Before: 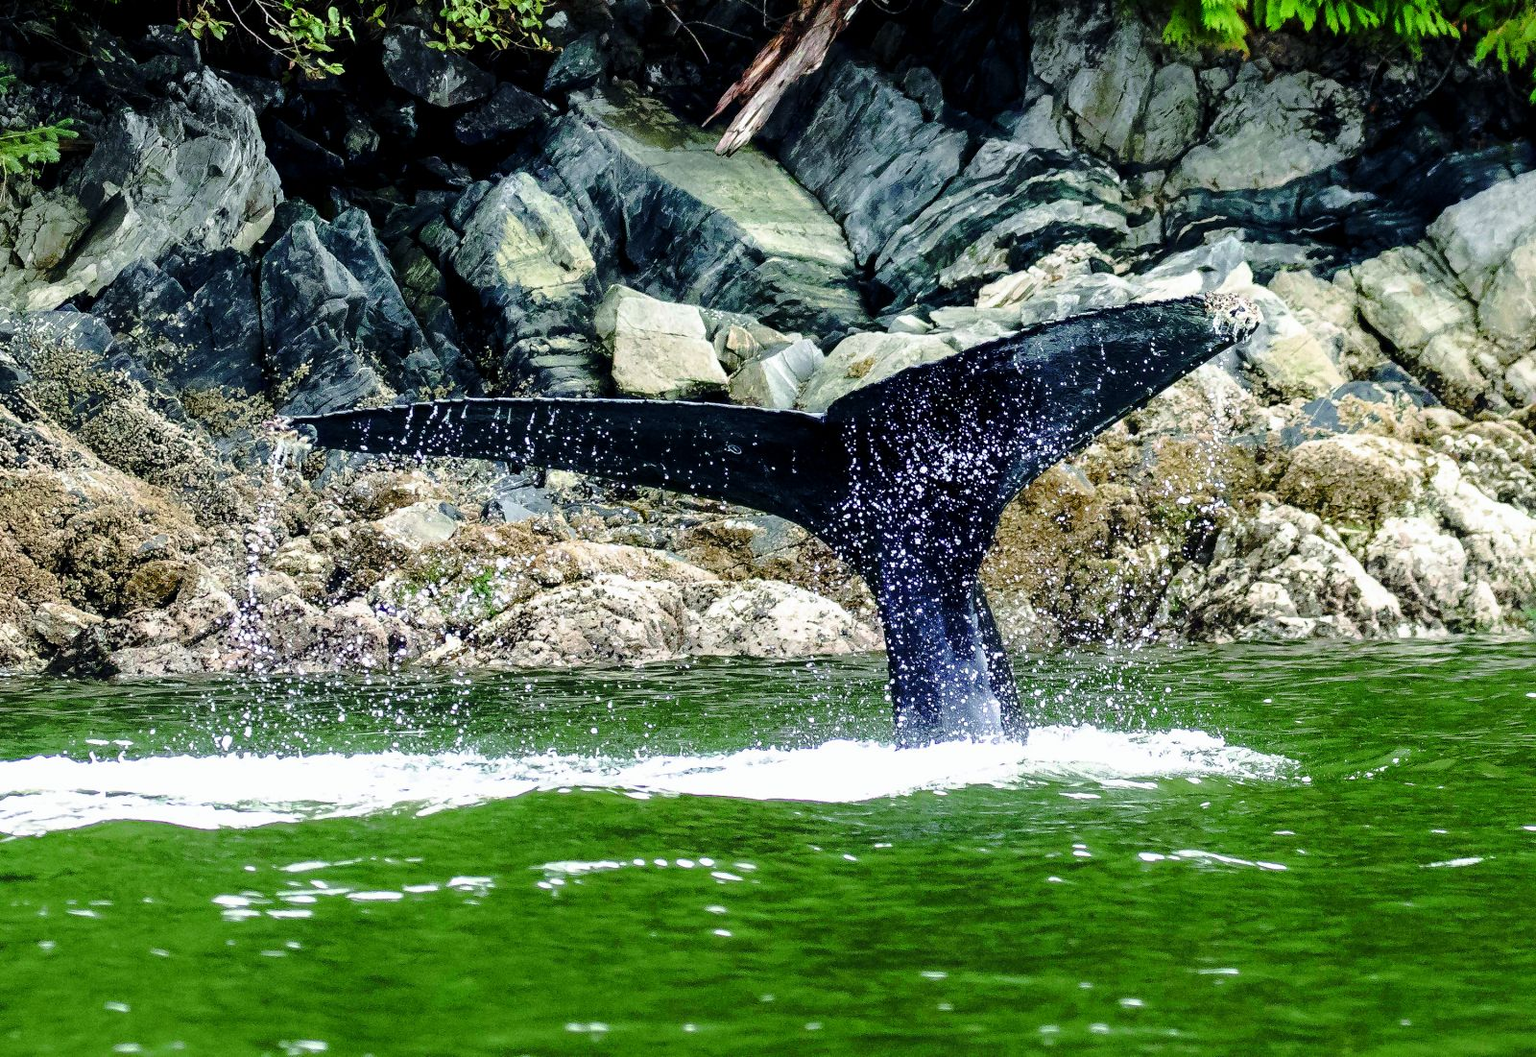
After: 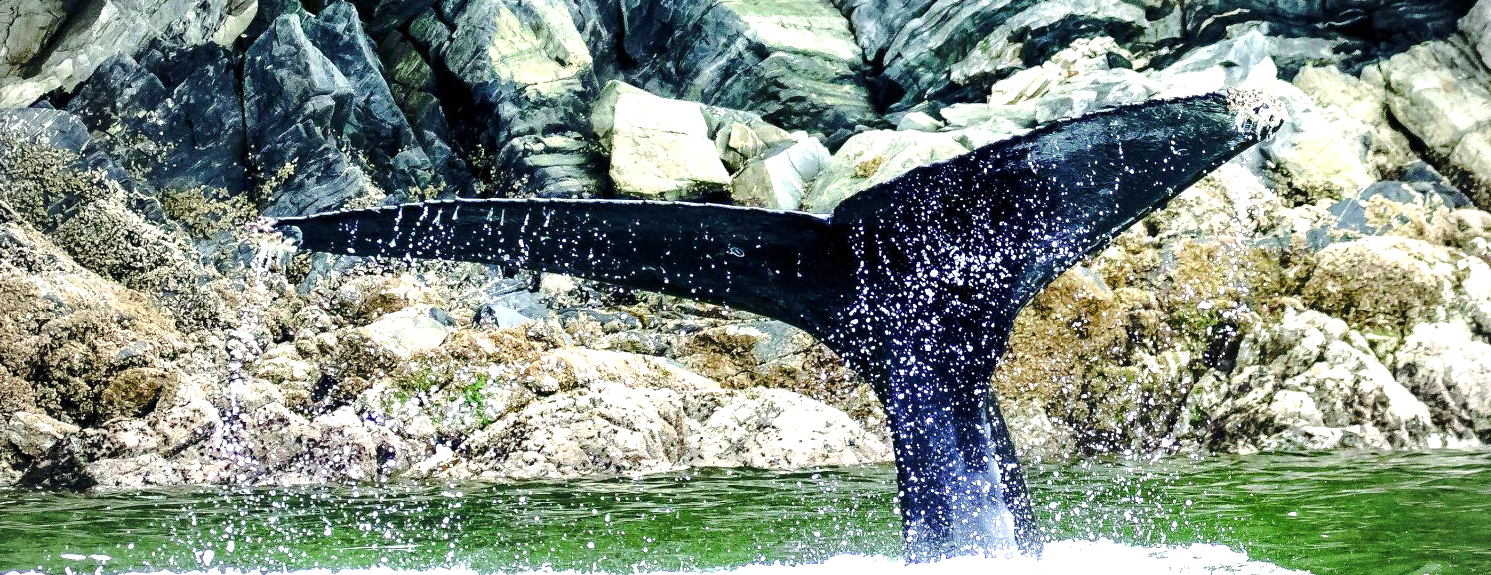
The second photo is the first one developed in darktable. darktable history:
crop: left 1.777%, top 19.644%, right 4.974%, bottom 28.104%
exposure: exposure 0.665 EV, compensate exposure bias true, compensate highlight preservation false
vignetting: fall-off start 74.55%, fall-off radius 65.95%
